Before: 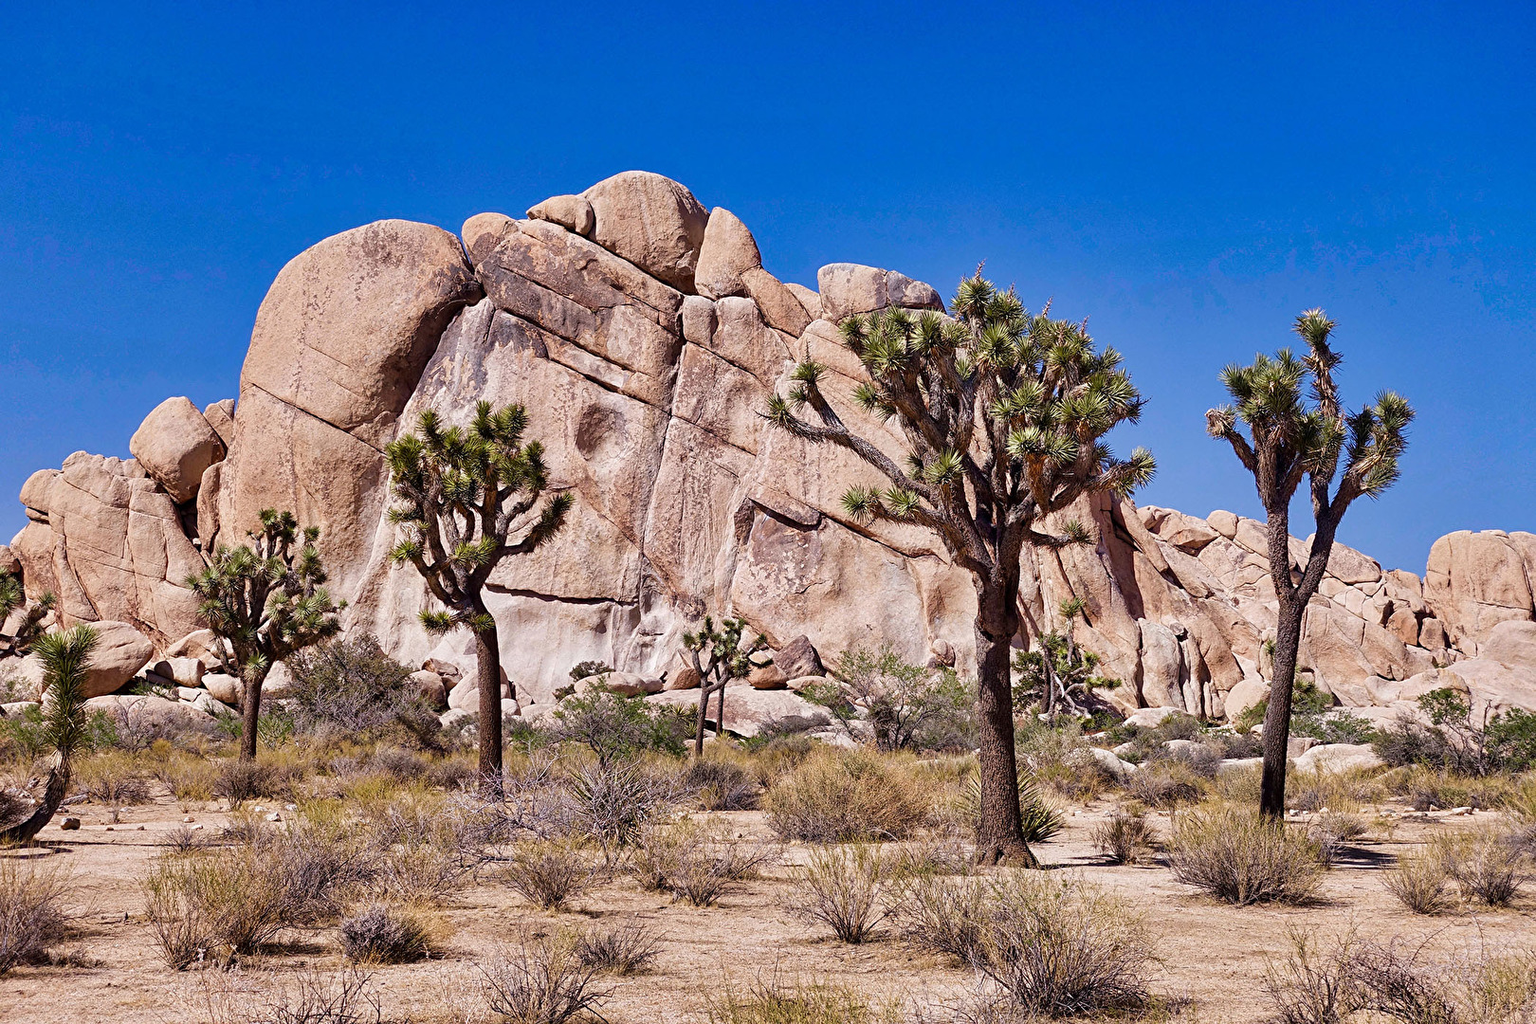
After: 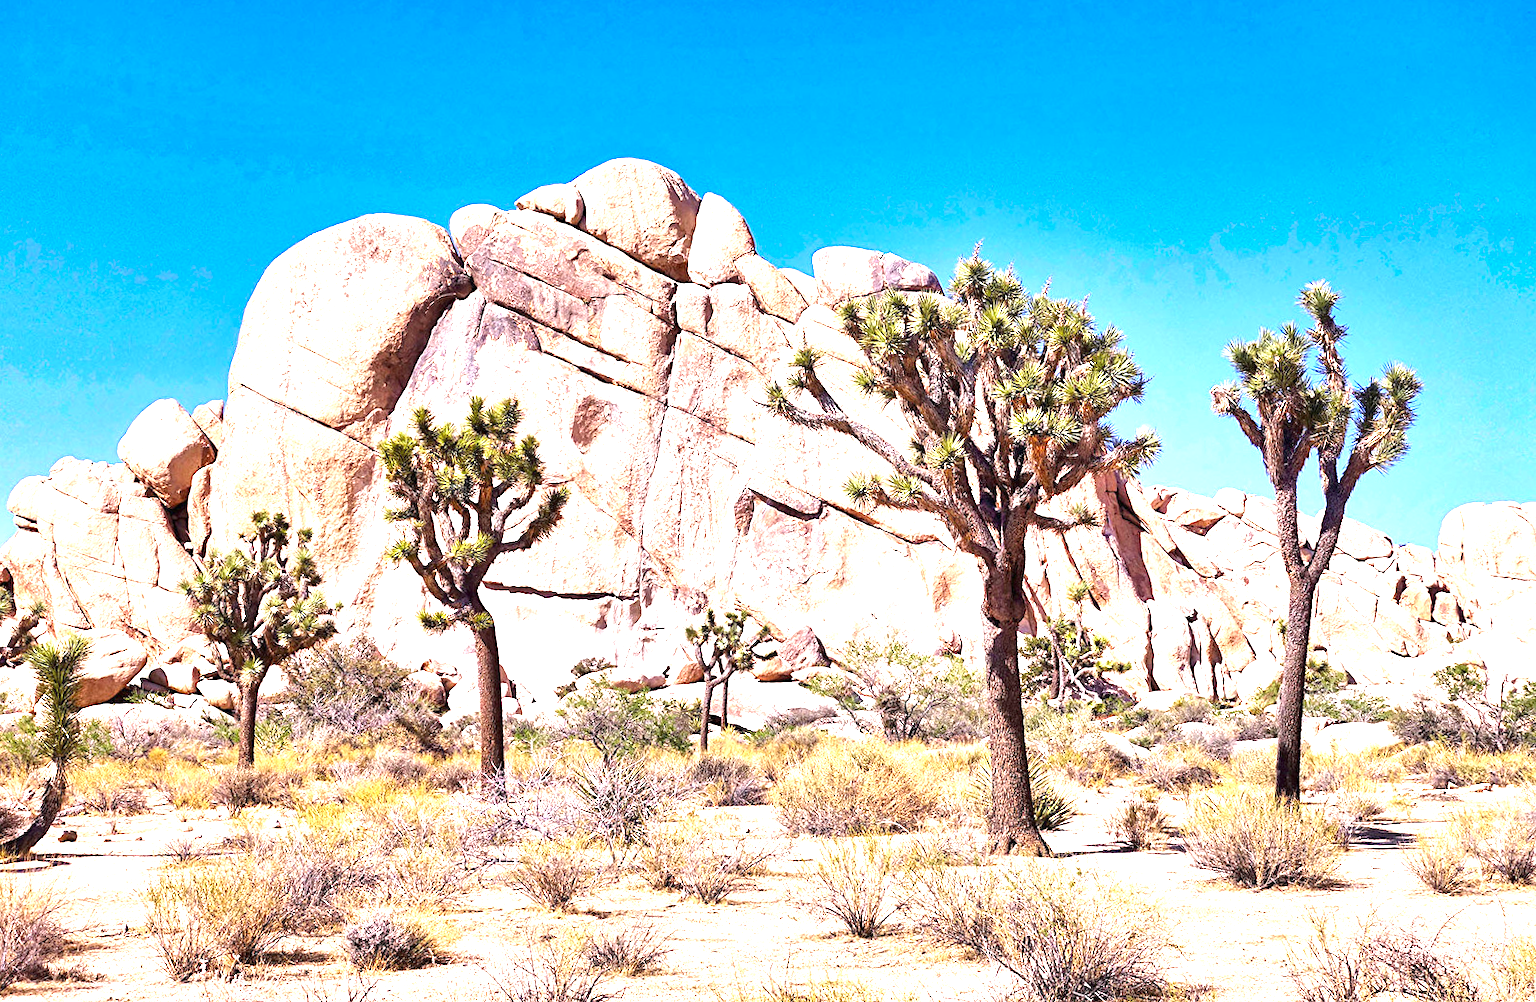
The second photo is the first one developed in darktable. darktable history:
exposure: black level correction 0, exposure 1.9 EV, compensate highlight preservation false
rotate and perspective: rotation -1.42°, crop left 0.016, crop right 0.984, crop top 0.035, crop bottom 0.965
contrast brightness saturation: contrast 0.04, saturation 0.07
